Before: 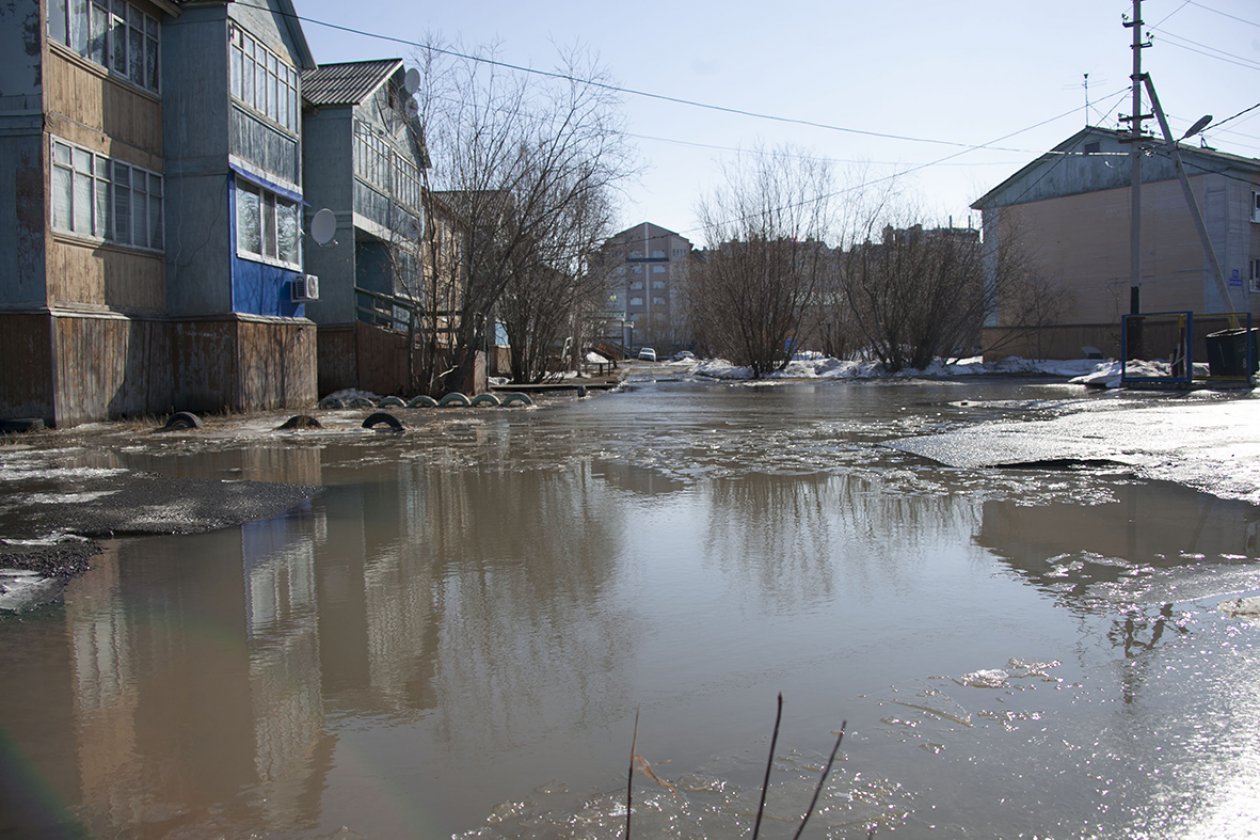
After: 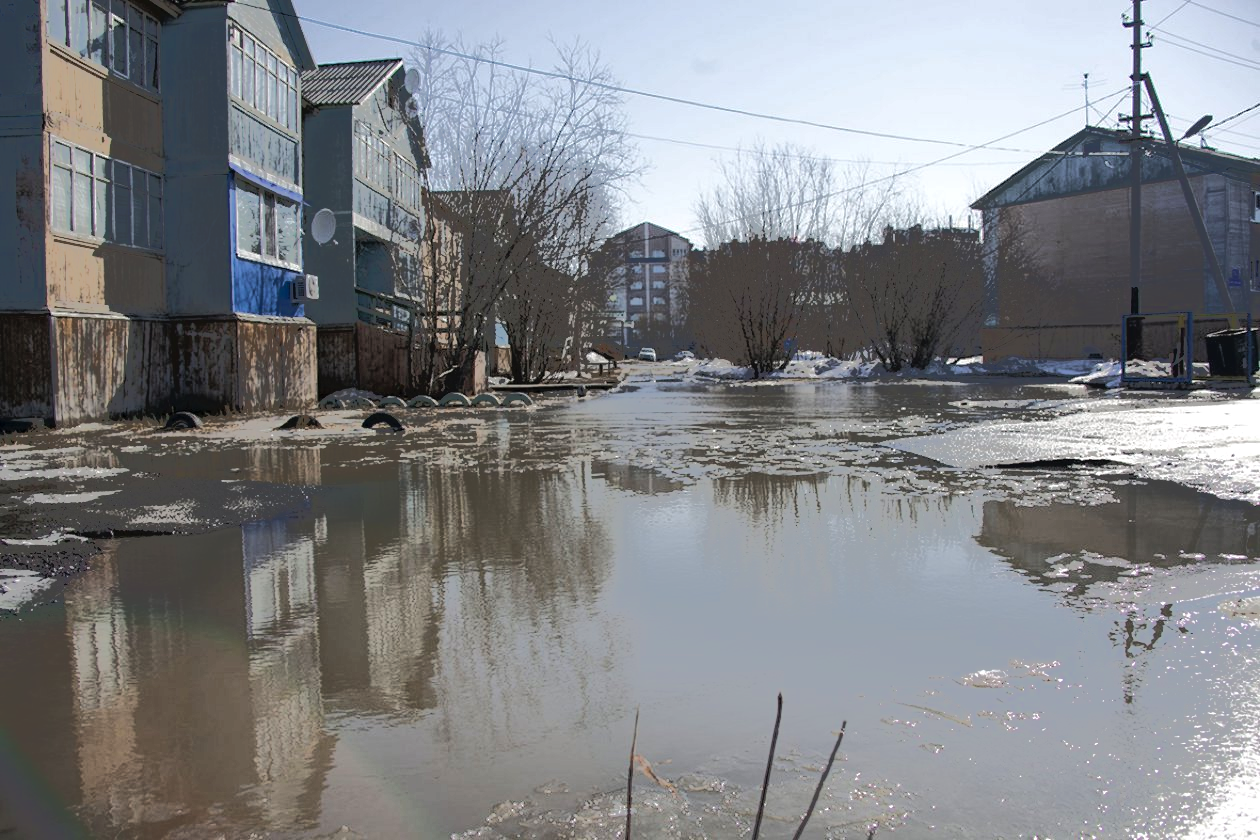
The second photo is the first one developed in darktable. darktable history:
tone equalizer: -7 EV -0.653 EV, -6 EV 0.992 EV, -5 EV -0.44 EV, -4 EV 0.434 EV, -3 EV 0.423 EV, -2 EV 0.124 EV, -1 EV -0.134 EV, +0 EV -0.411 EV, edges refinement/feathering 500, mask exposure compensation -1.57 EV, preserve details no
